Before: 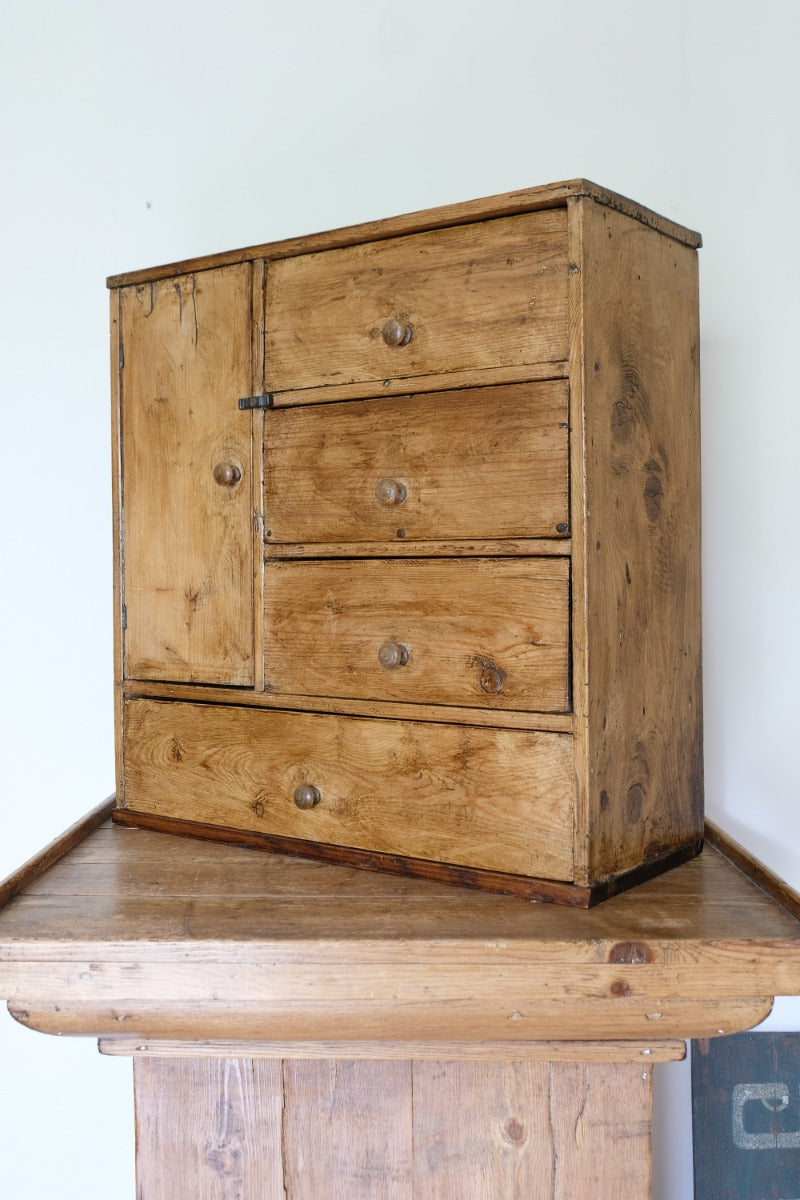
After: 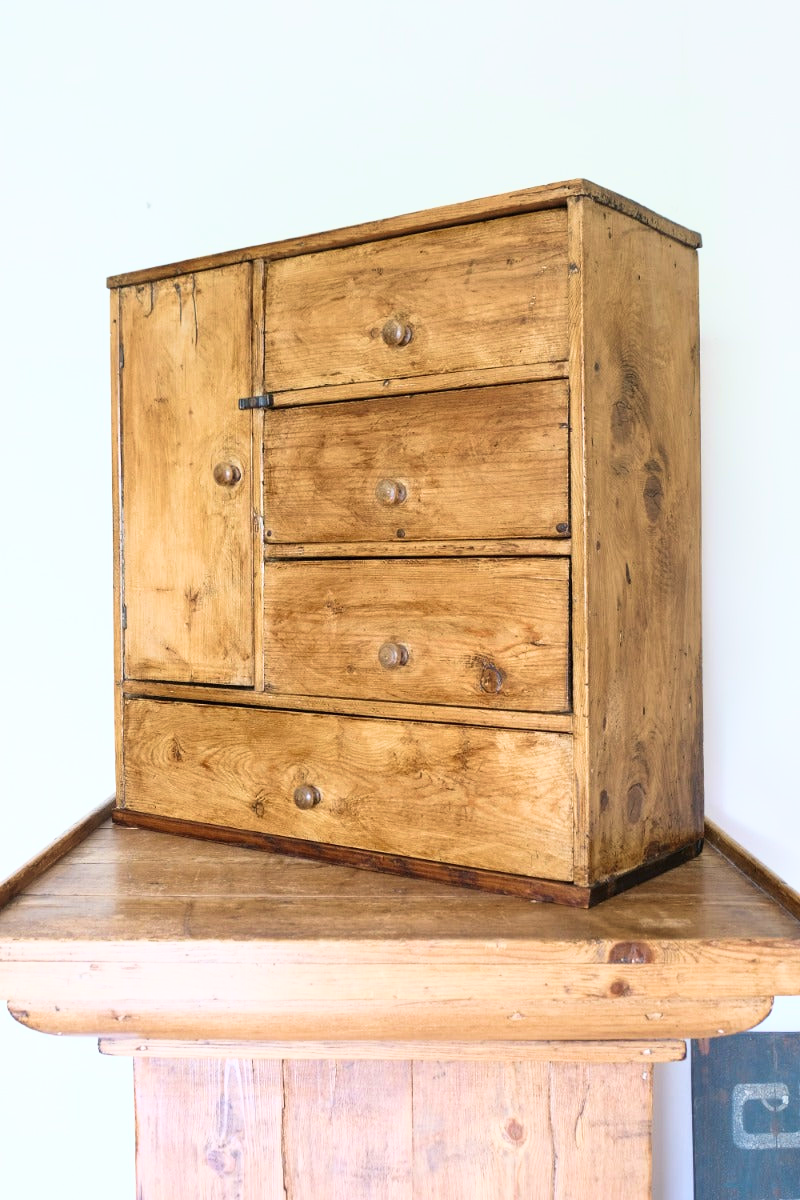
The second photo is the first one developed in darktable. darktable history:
velvia: strength 27%
base curve: curves: ch0 [(0, 0) (0.557, 0.834) (1, 1)]
